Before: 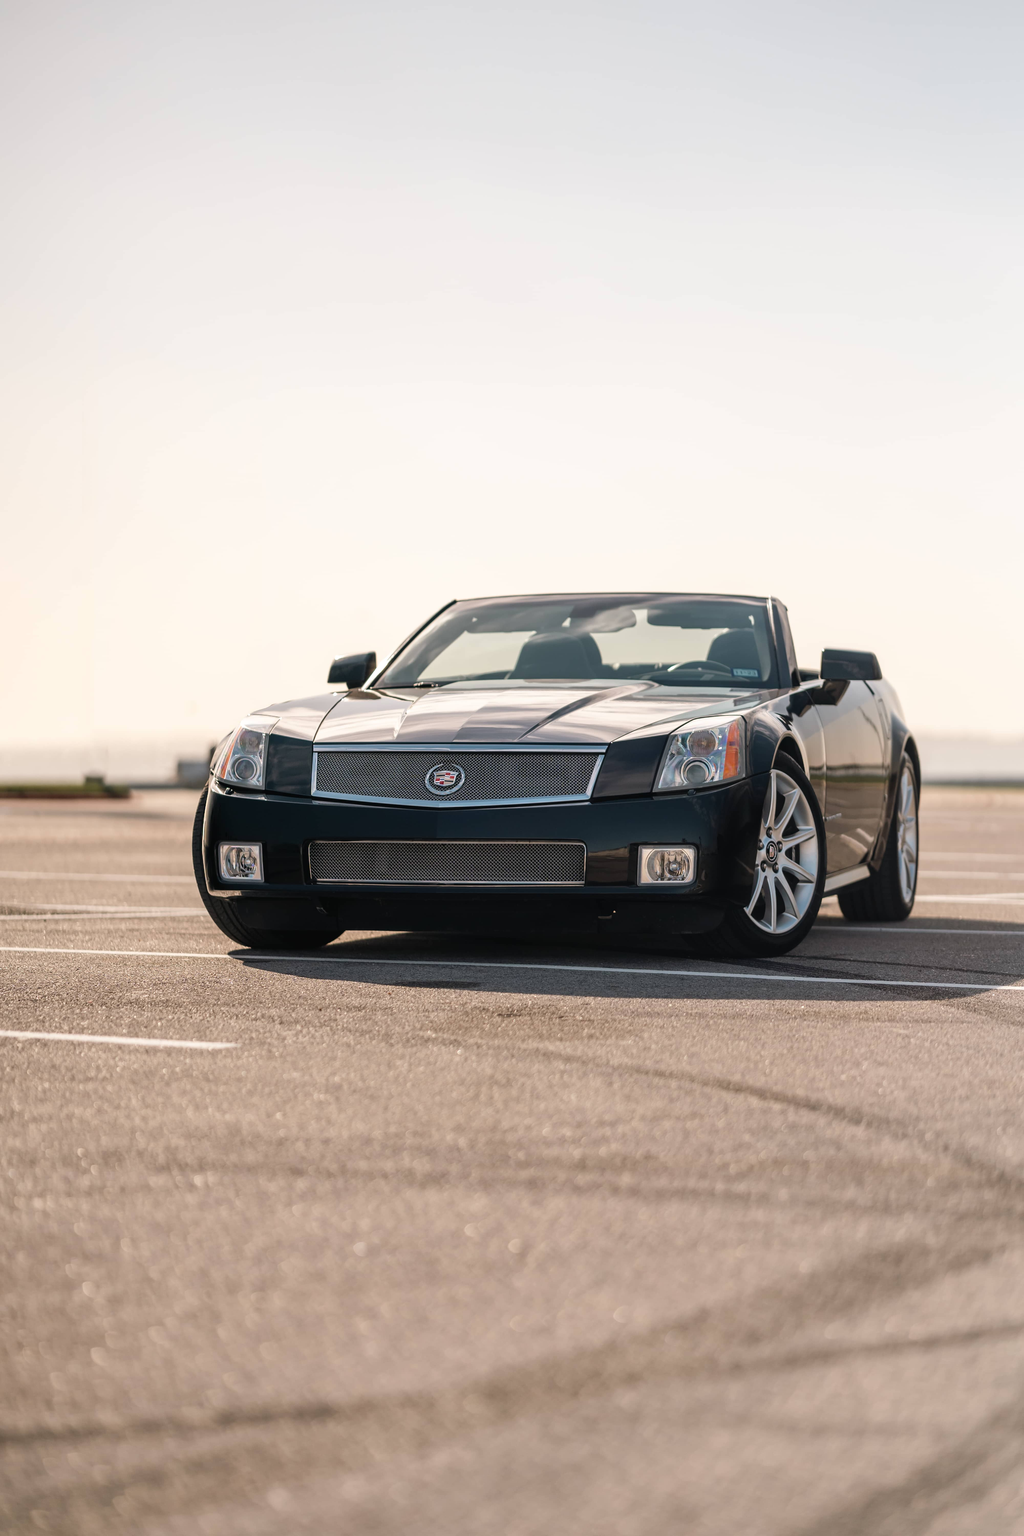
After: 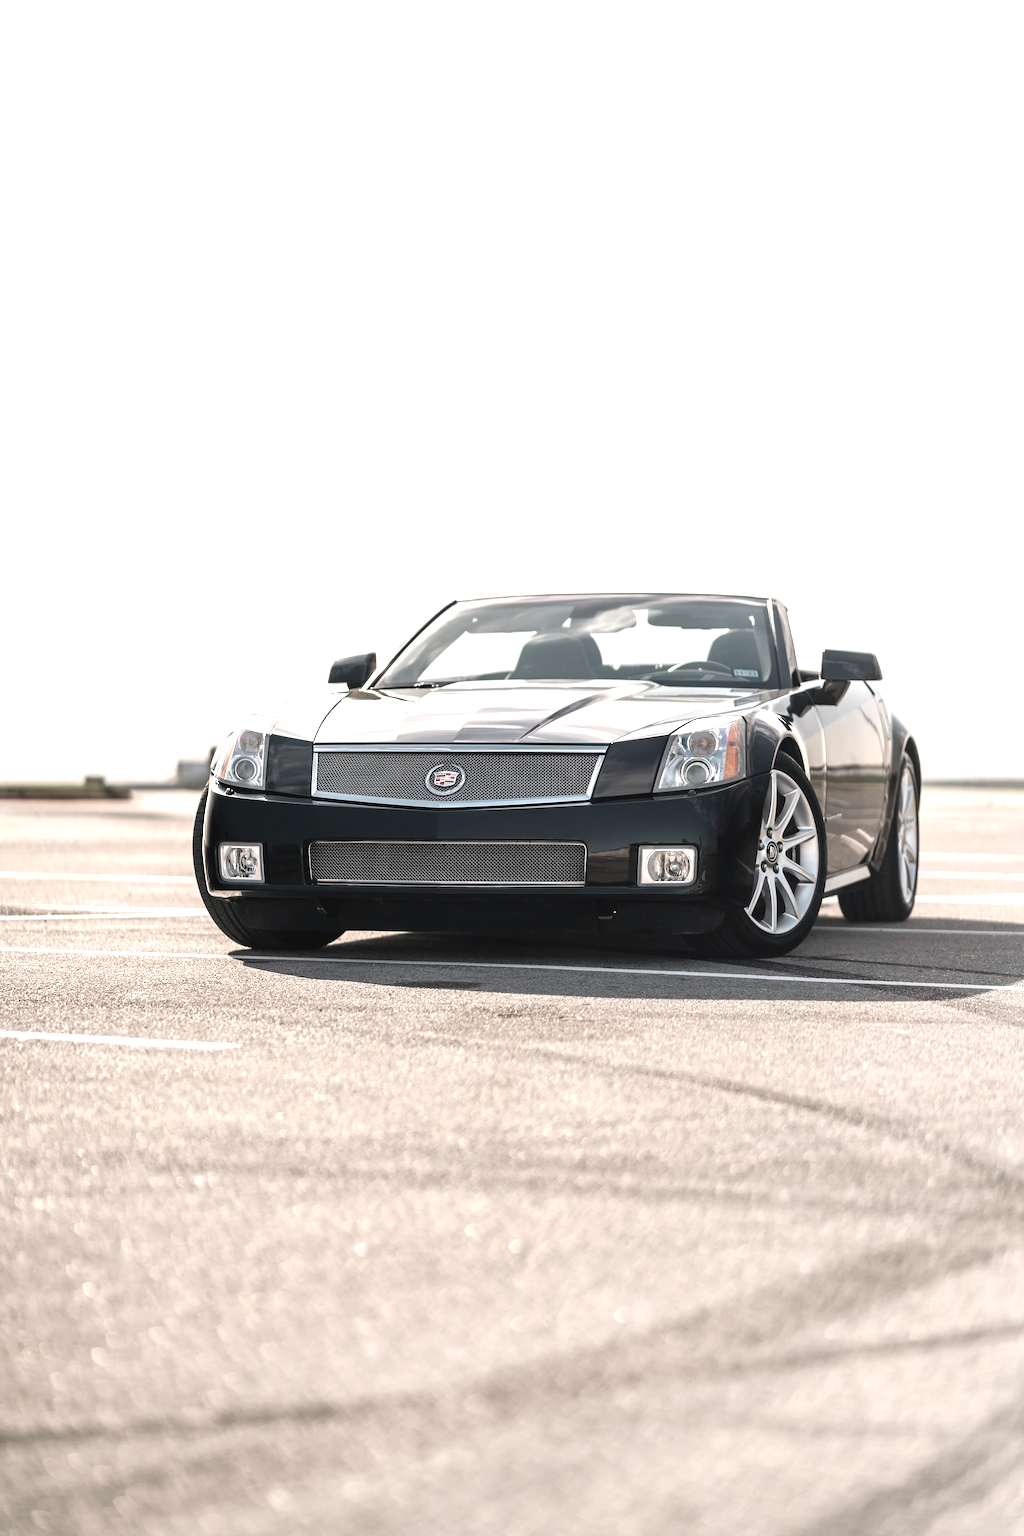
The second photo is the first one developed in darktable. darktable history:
exposure: black level correction 0, exposure 1 EV, compensate highlight preservation false
color correction: highlights b* 0.047, saturation 0.487
